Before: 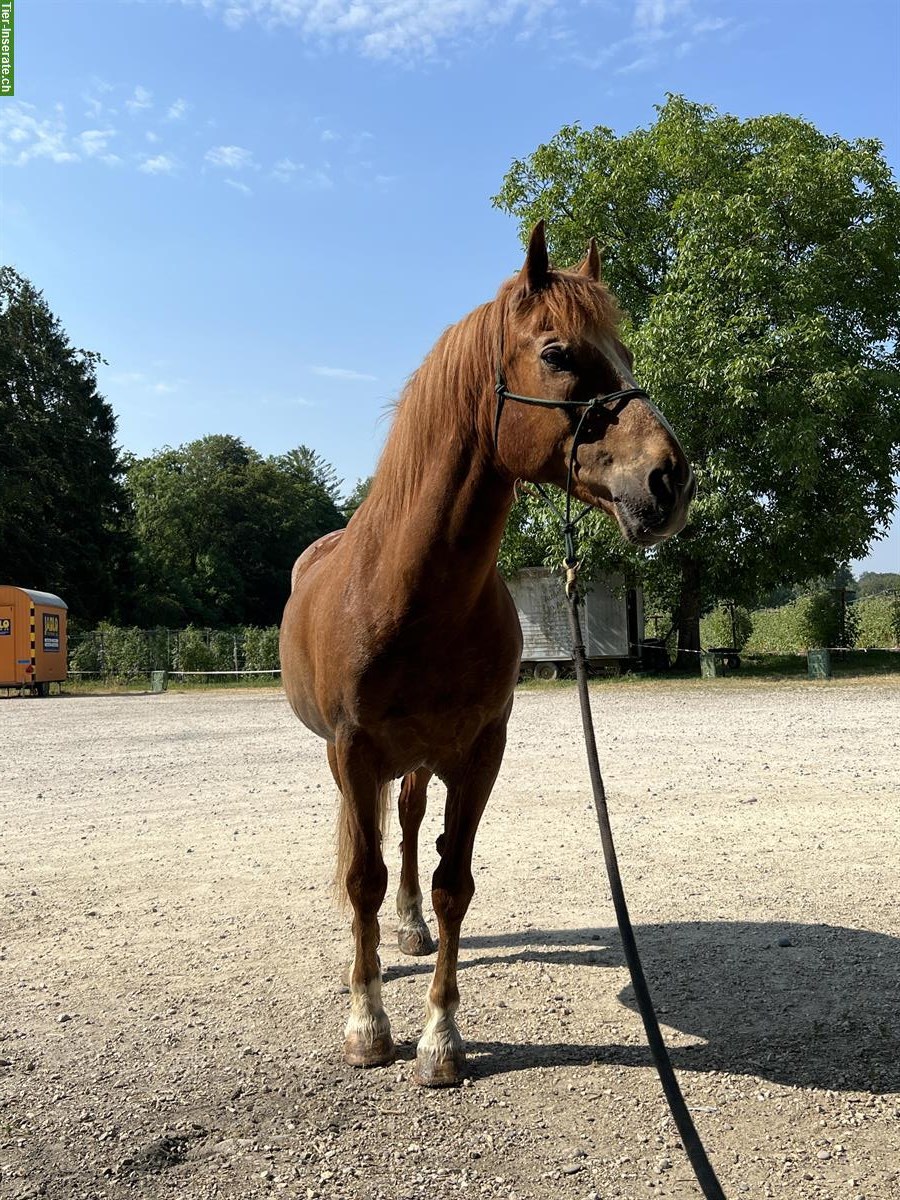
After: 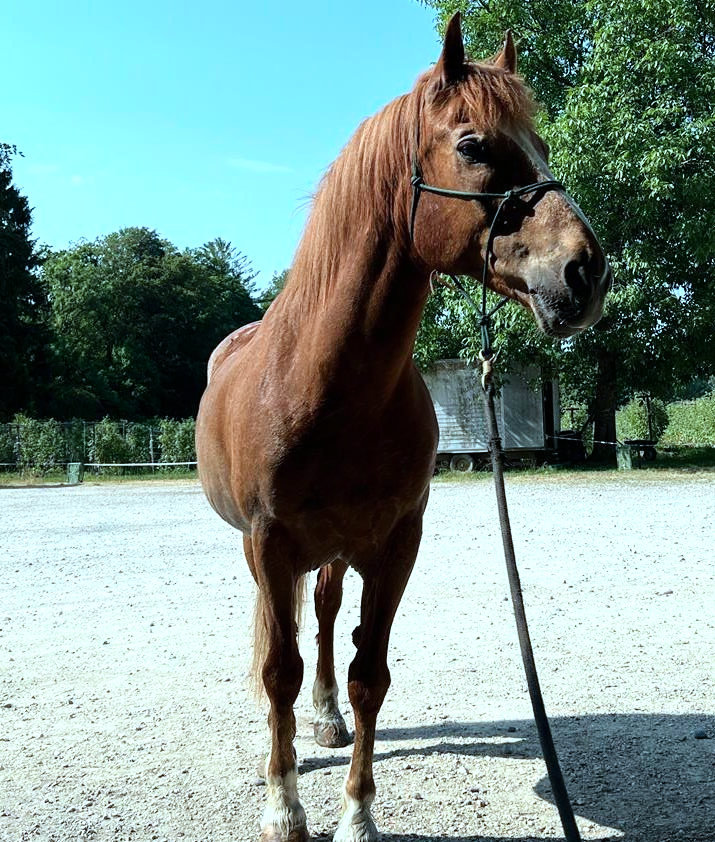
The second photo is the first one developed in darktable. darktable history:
color correction: highlights b* 0.057
color calibration: output R [0.946, 0.065, -0.013, 0], output G [-0.246, 1.264, -0.017, 0], output B [0.046, -0.098, 1.05, 0], illuminant as shot in camera, x 0.384, y 0.38, temperature 3984.07 K
crop: left 9.414%, top 17.386%, right 11.071%, bottom 12.364%
contrast brightness saturation: contrast 0.146, brightness 0.054
tone equalizer: -8 EV -0.407 EV, -7 EV -0.405 EV, -6 EV -0.326 EV, -5 EV -0.259 EV, -3 EV 0.257 EV, -2 EV 0.351 EV, -1 EV 0.378 EV, +0 EV 0.392 EV
